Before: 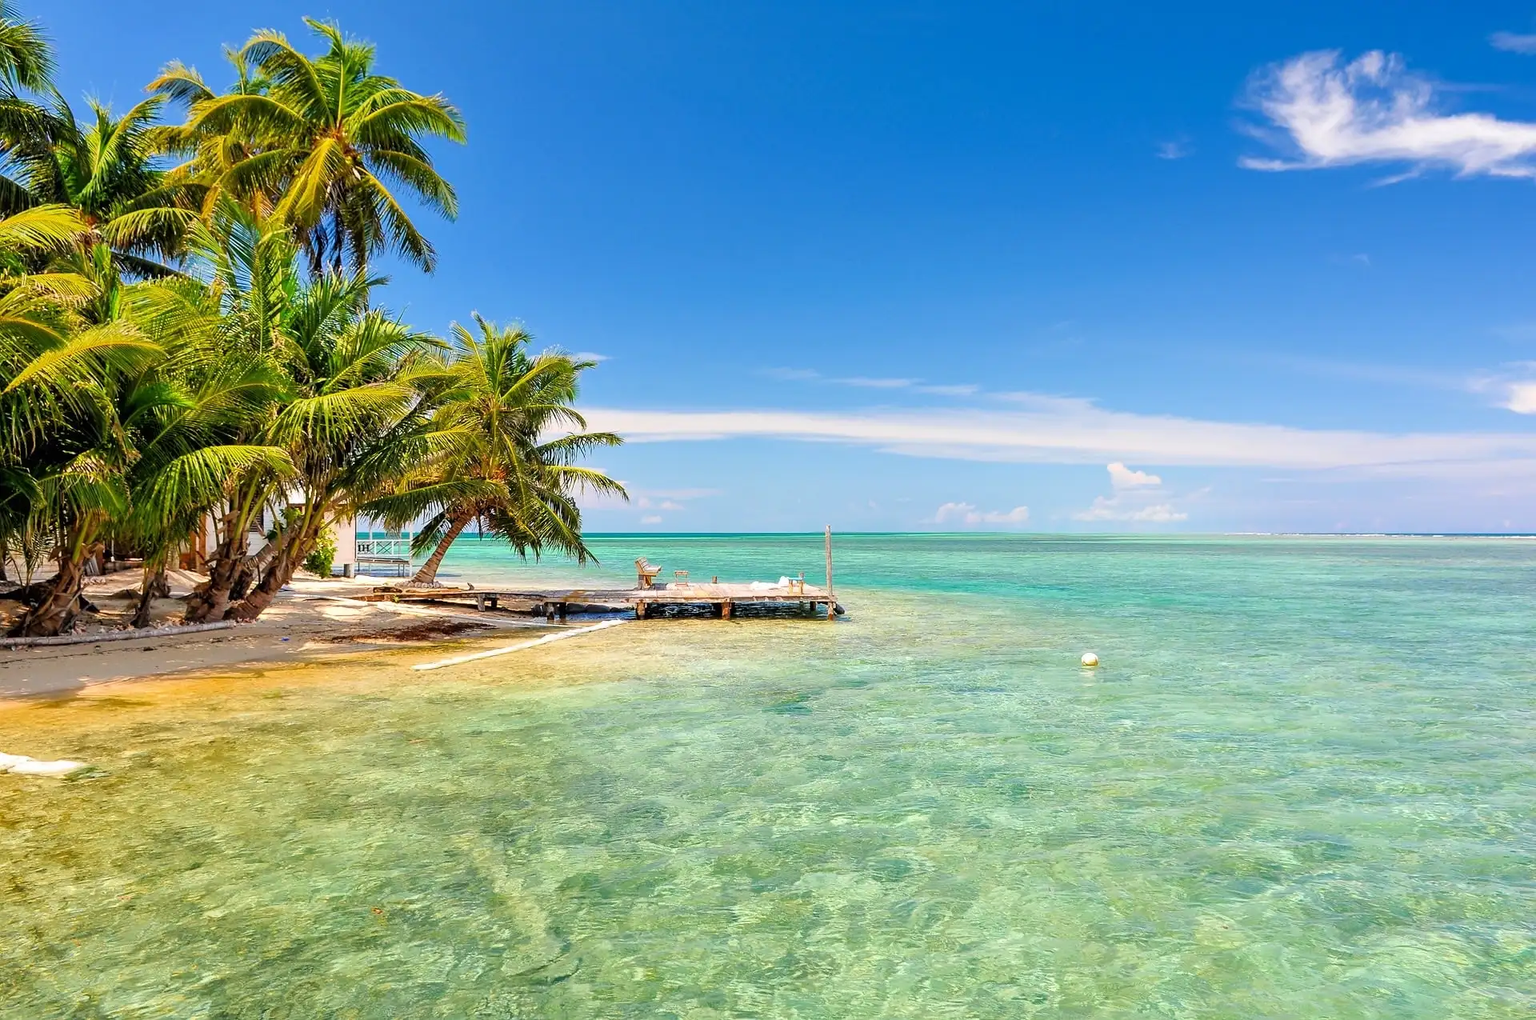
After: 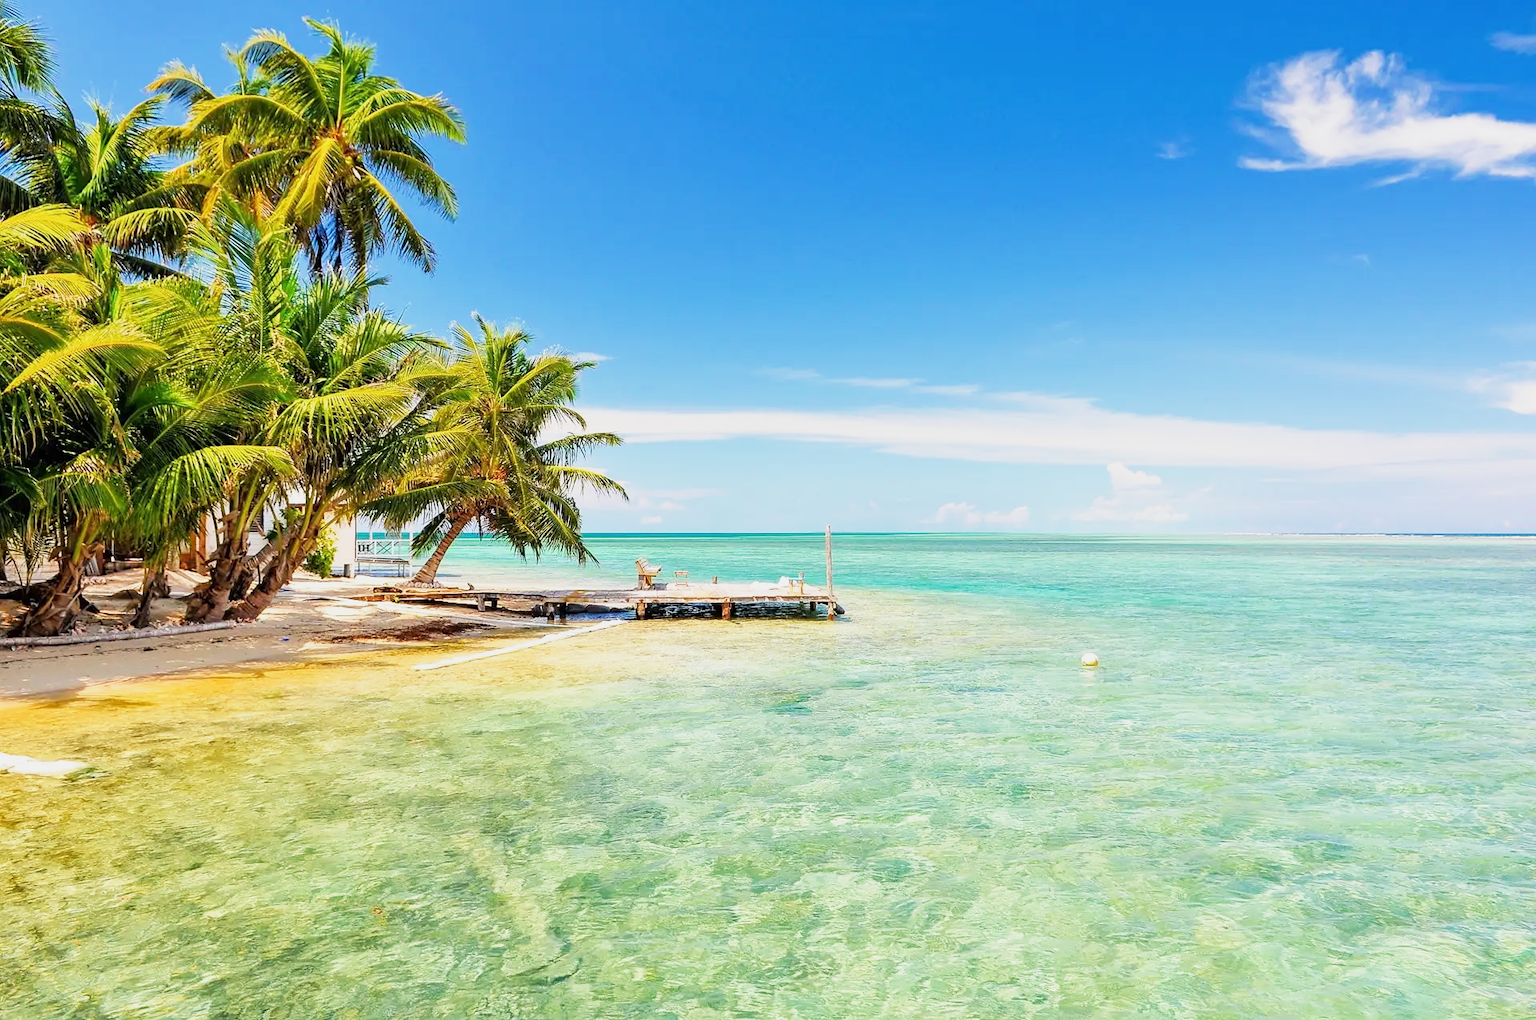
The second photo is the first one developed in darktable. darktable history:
tone equalizer: edges refinement/feathering 500, mask exposure compensation -1.57 EV, preserve details no
base curve: curves: ch0 [(0, 0) (0.088, 0.125) (0.176, 0.251) (0.354, 0.501) (0.613, 0.749) (1, 0.877)], preserve colors none
